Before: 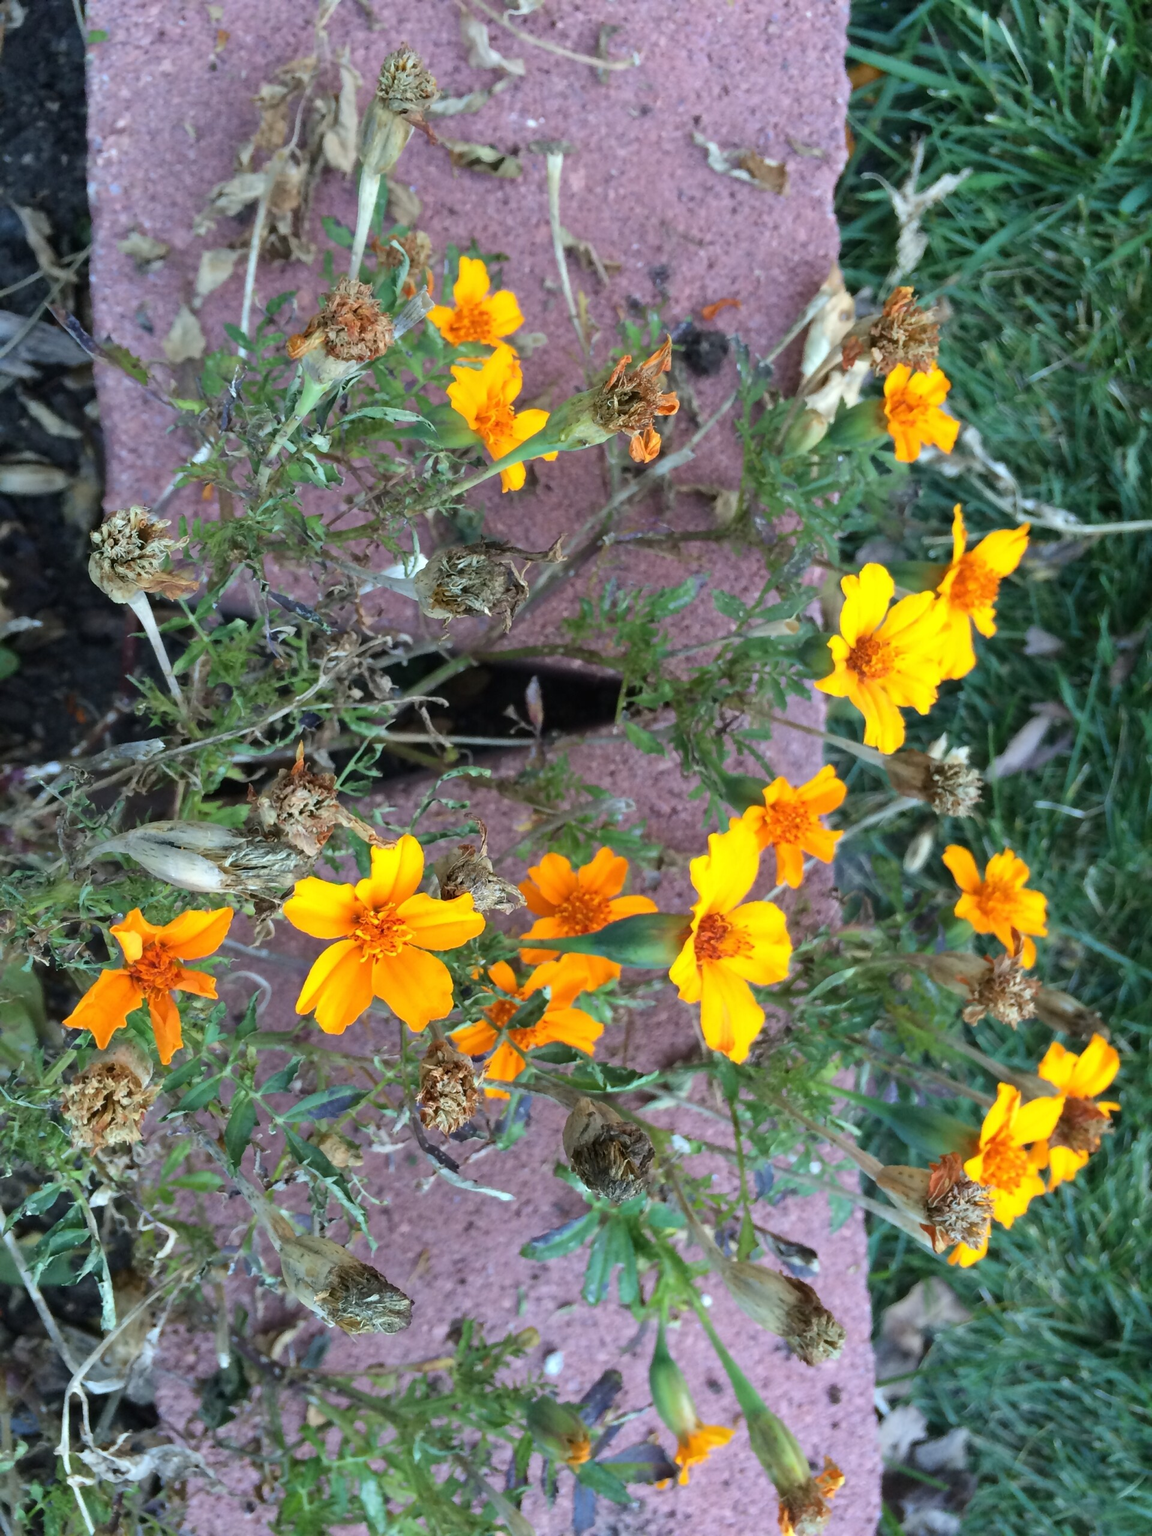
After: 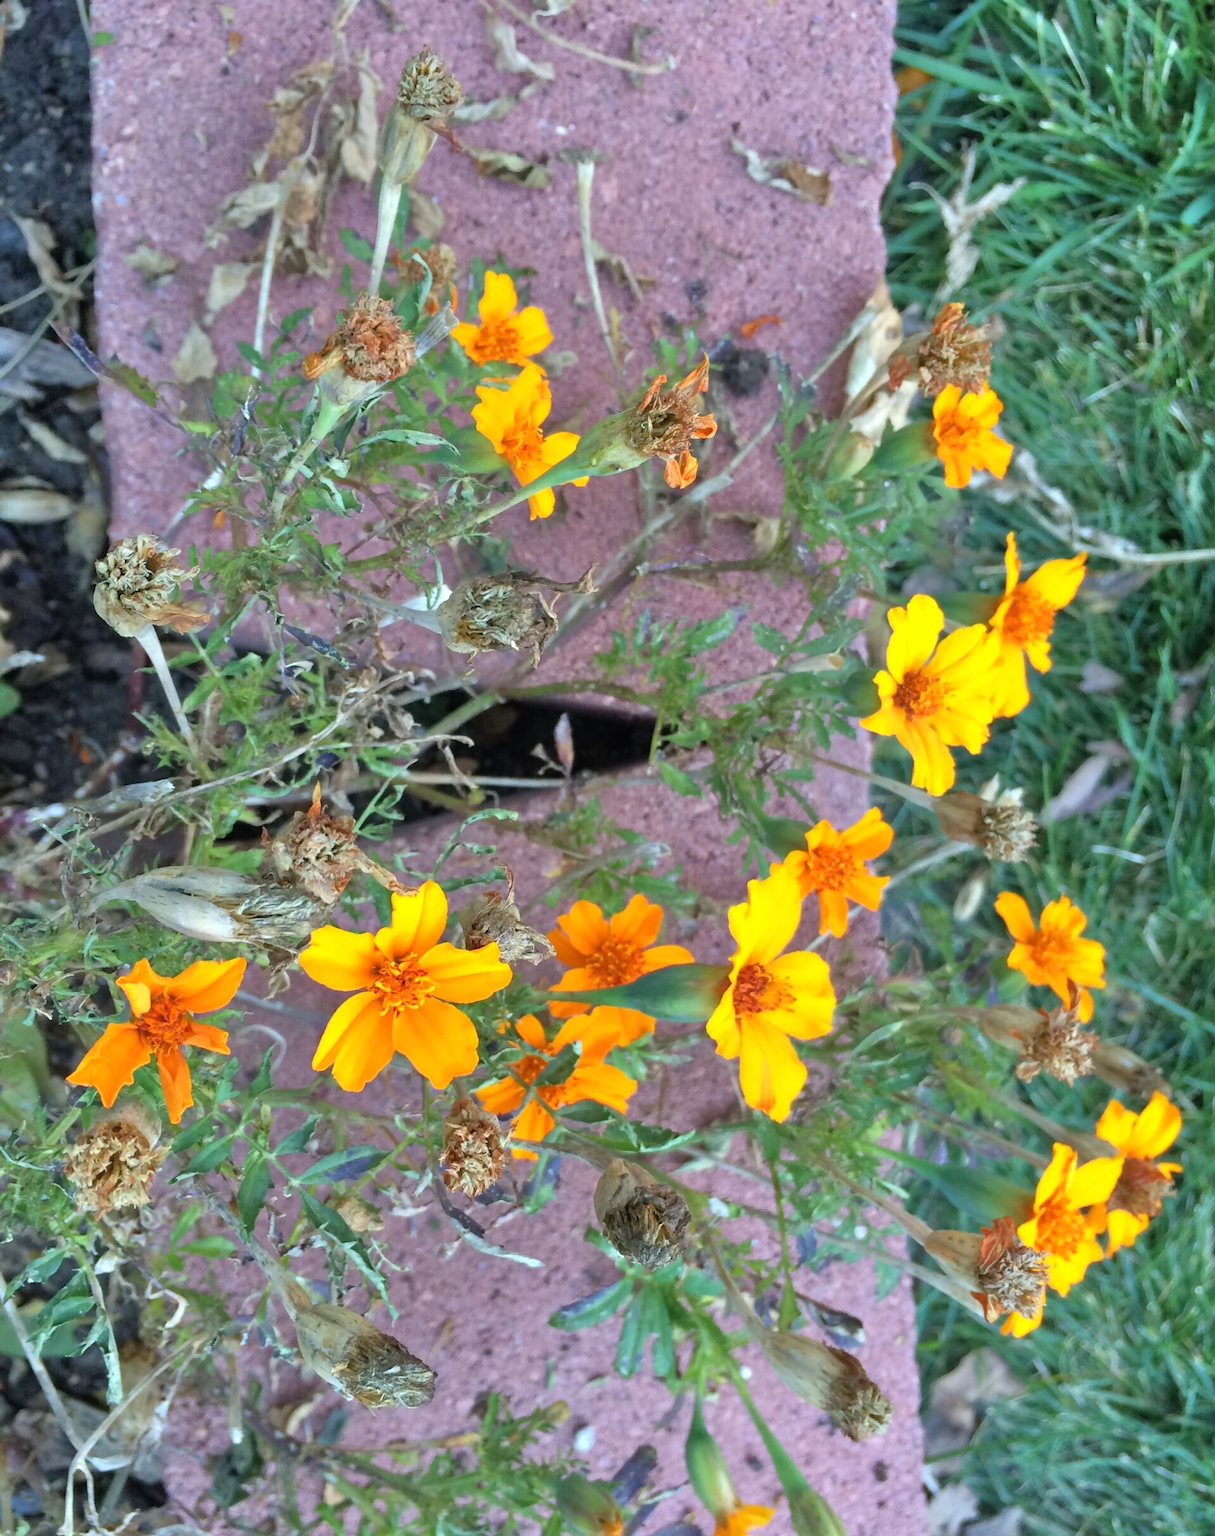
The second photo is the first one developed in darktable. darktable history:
crop and rotate: top 0.012%, bottom 5.204%
tone equalizer: -7 EV 0.156 EV, -6 EV 0.589 EV, -5 EV 1.18 EV, -4 EV 1.31 EV, -3 EV 1.16 EV, -2 EV 0.6 EV, -1 EV 0.157 EV
